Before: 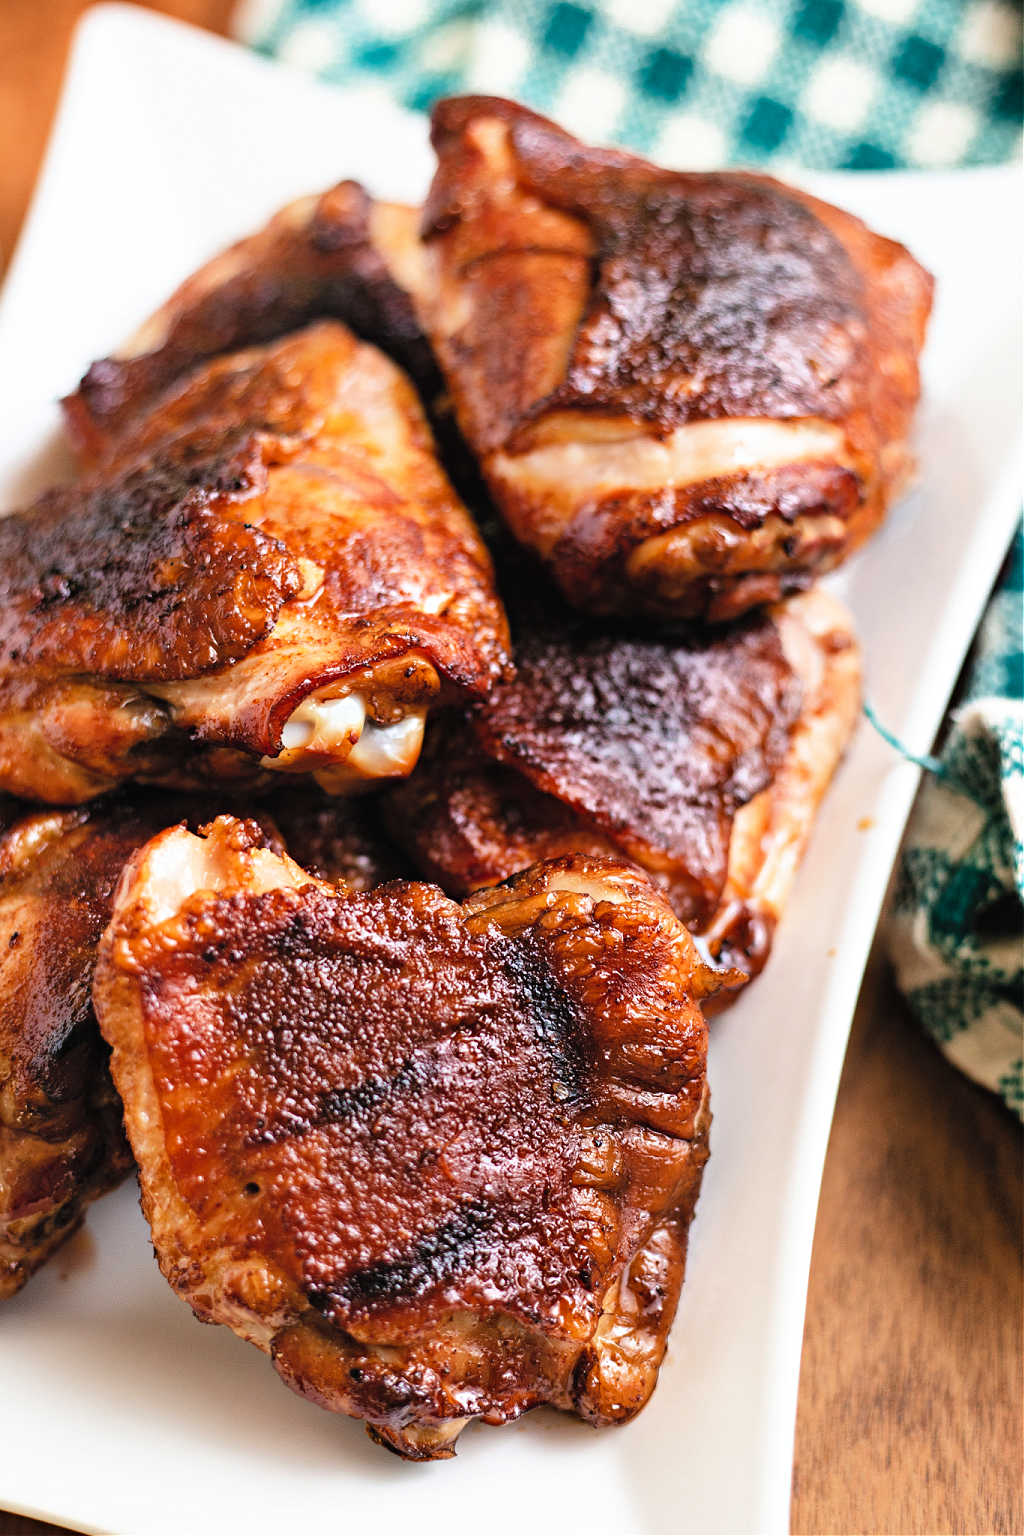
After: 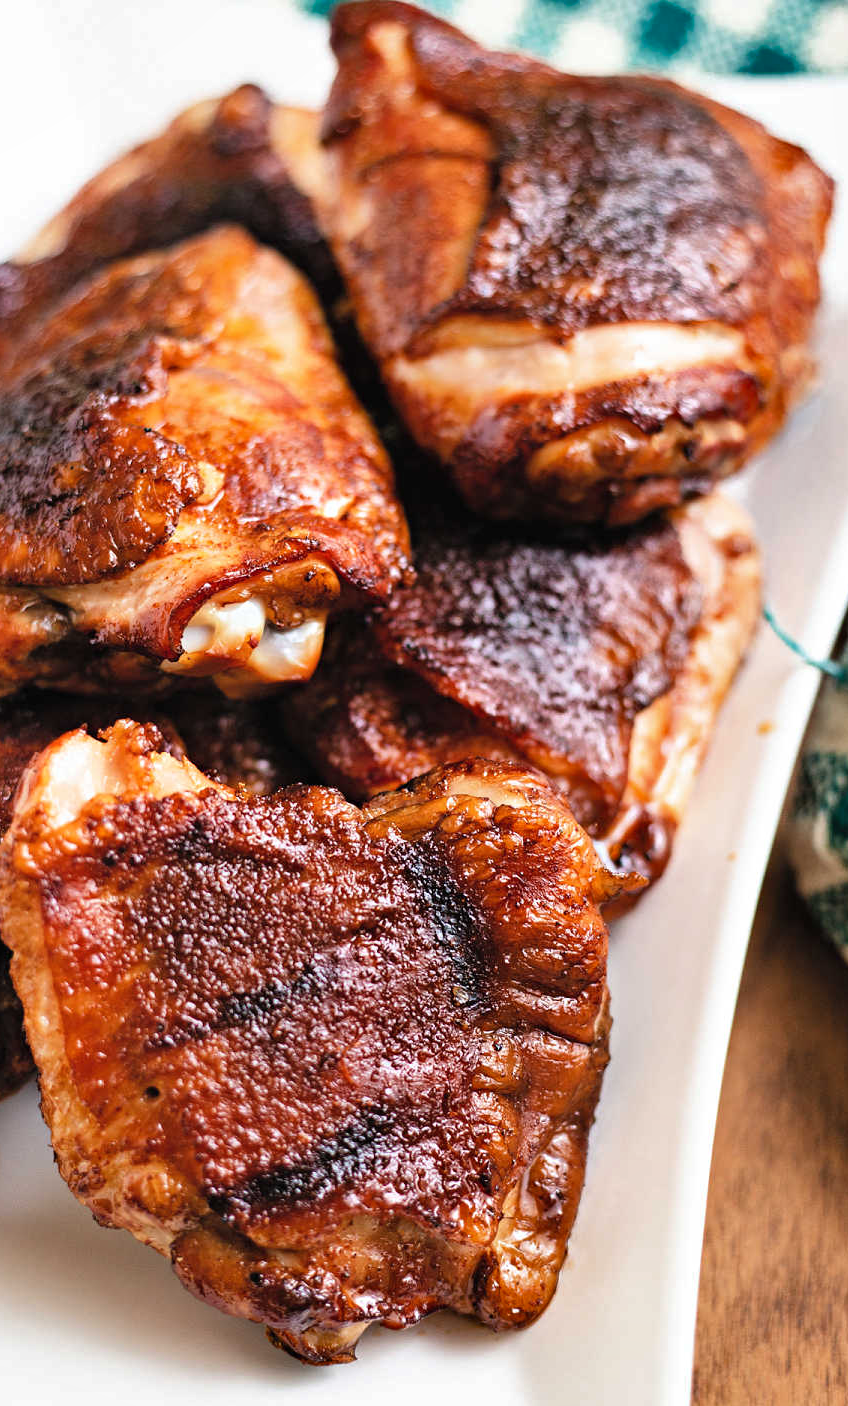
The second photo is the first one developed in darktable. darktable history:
crop: left 9.807%, top 6.259%, right 7.334%, bottom 2.177%
shadows and highlights: soften with gaussian
